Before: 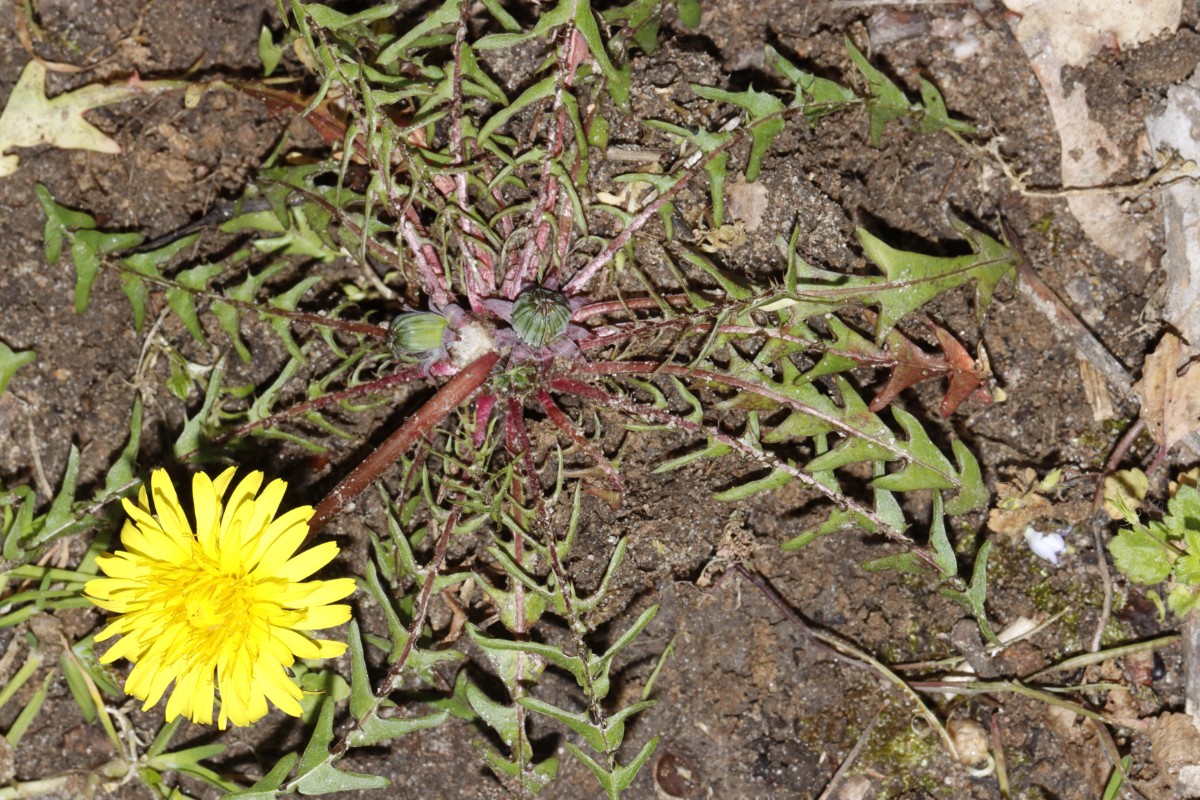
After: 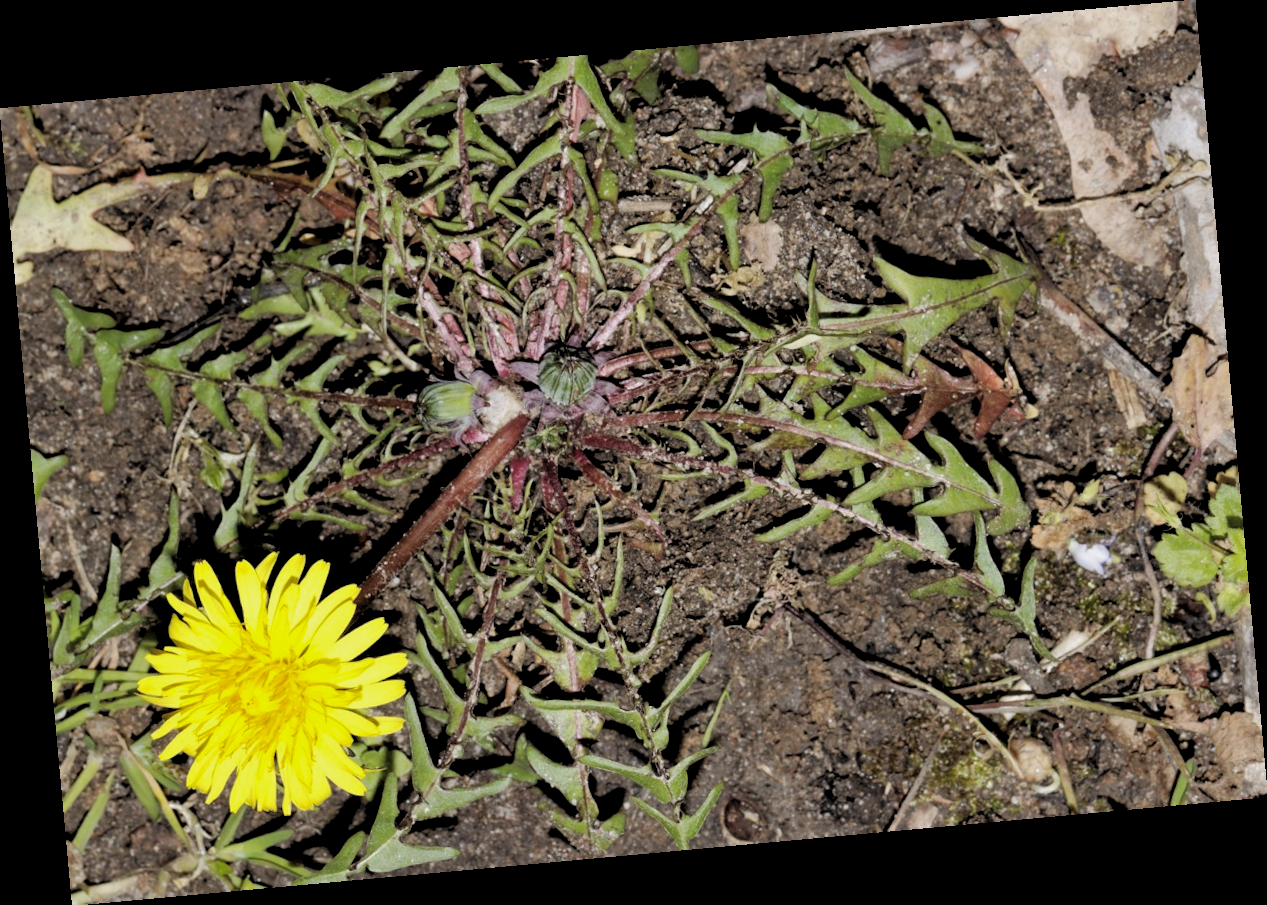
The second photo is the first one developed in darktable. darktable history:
shadows and highlights: on, module defaults
rotate and perspective: rotation -5.2°, automatic cropping off
levels: levels [0.129, 0.519, 0.867]
filmic rgb: black relative exposure -7.65 EV, white relative exposure 4.56 EV, hardness 3.61
